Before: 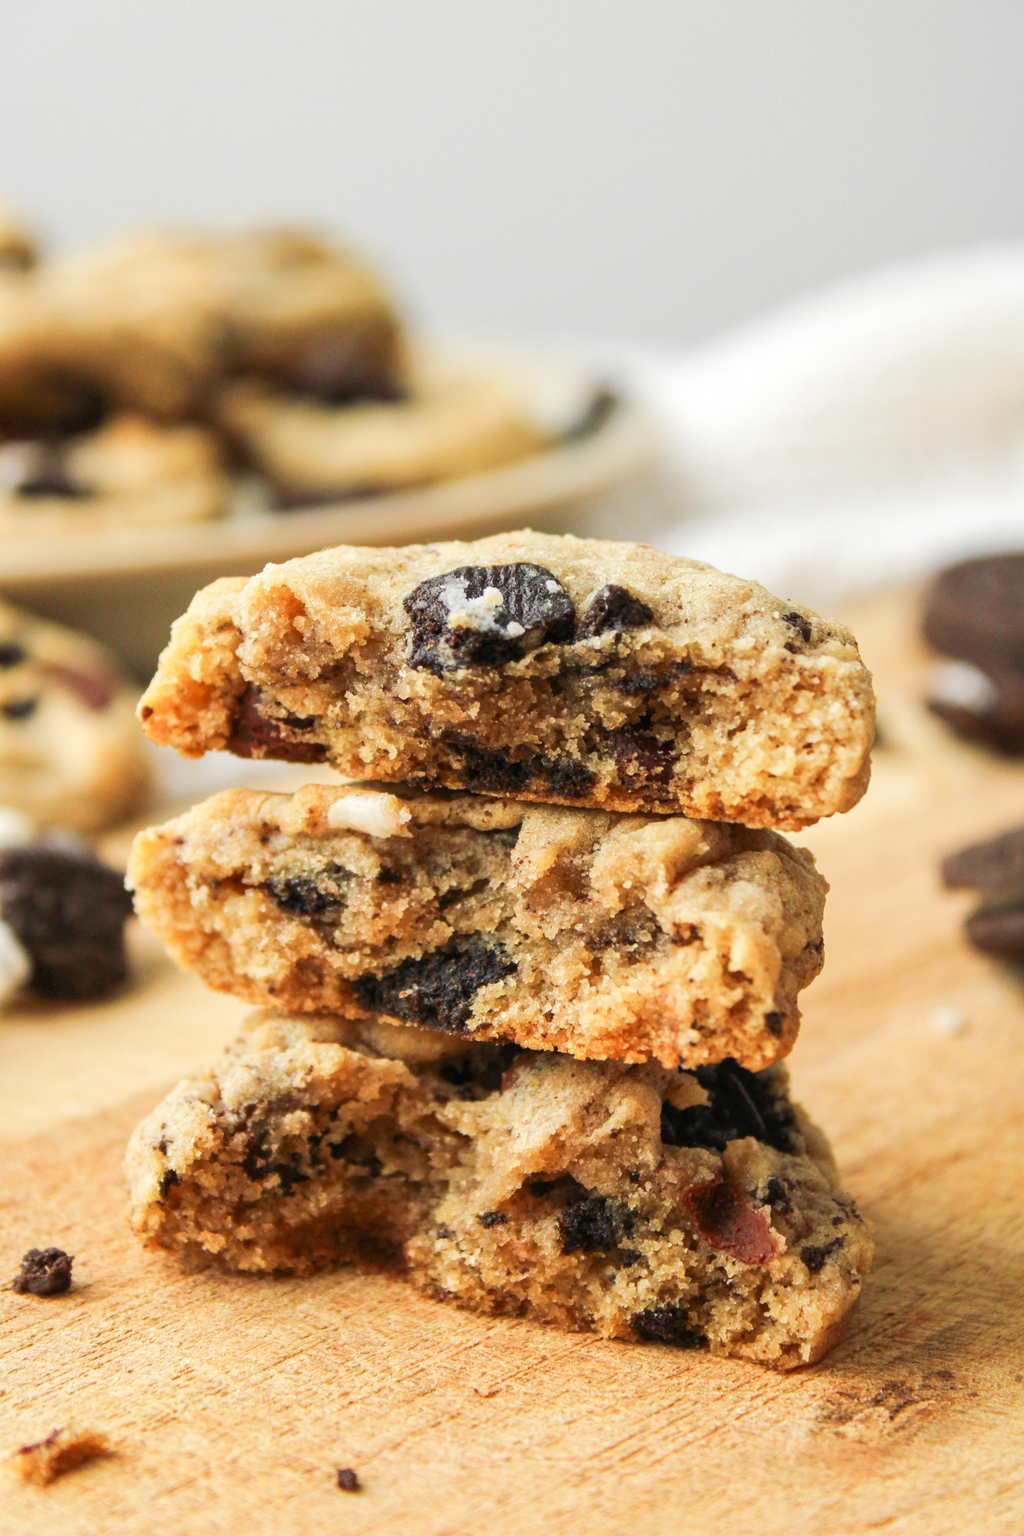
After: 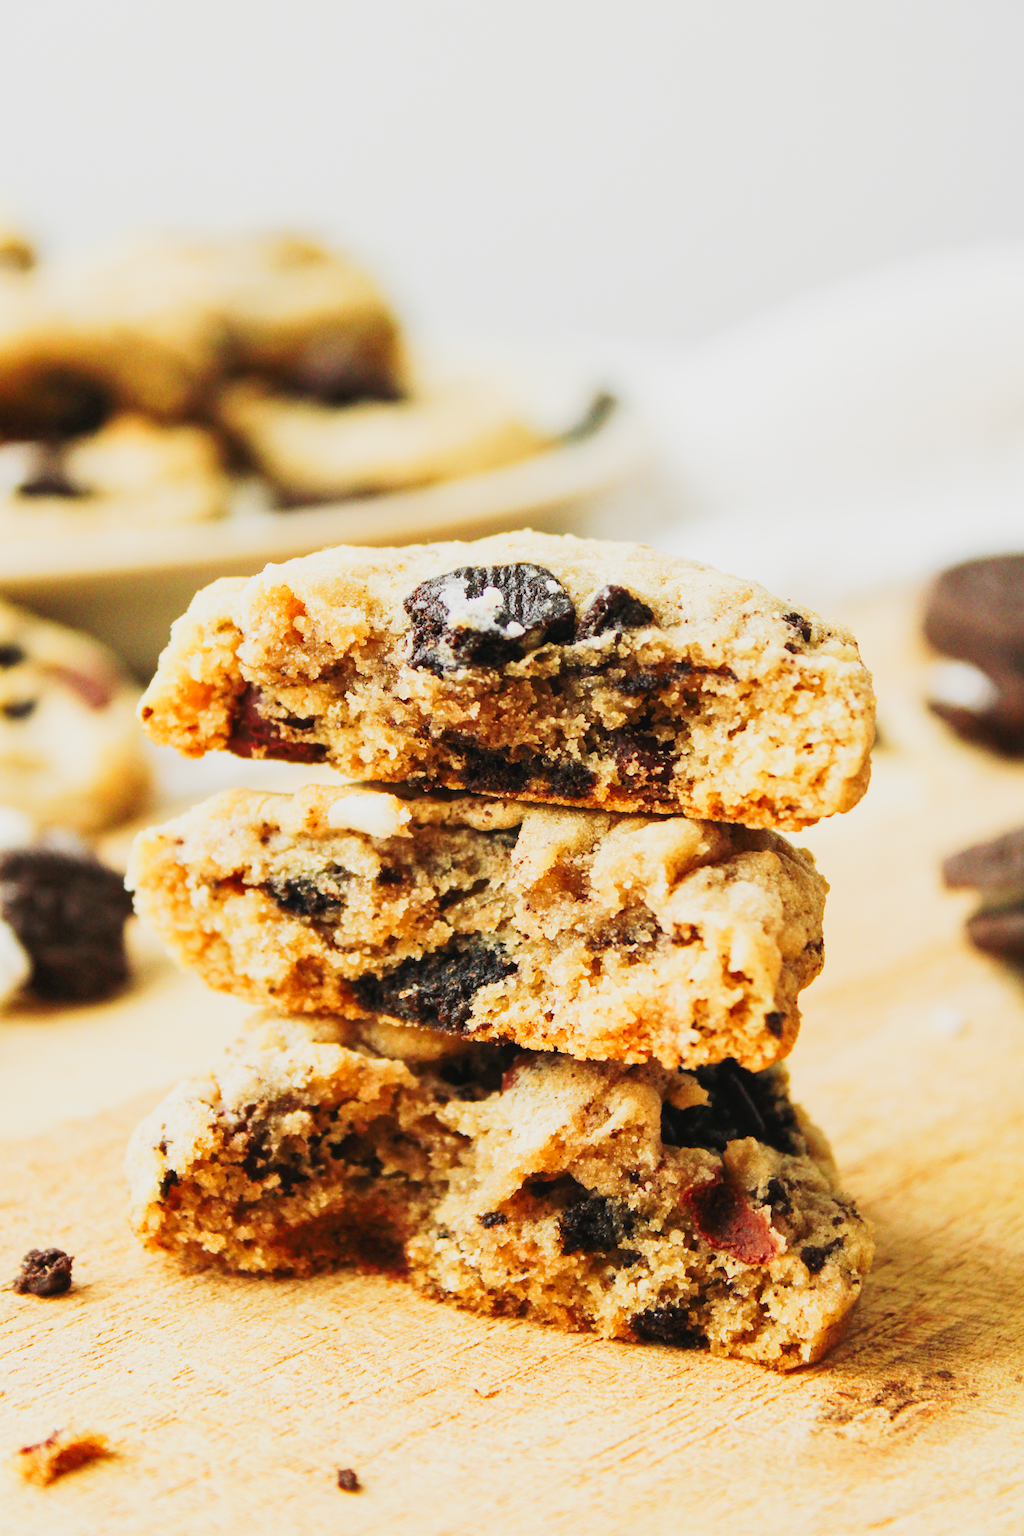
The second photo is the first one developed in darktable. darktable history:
tone curve: curves: ch0 [(0, 0.021) (0.104, 0.093) (0.236, 0.234) (0.456, 0.566) (0.647, 0.78) (0.864, 0.9) (1, 0.932)]; ch1 [(0, 0) (0.353, 0.344) (0.43, 0.401) (0.479, 0.476) (0.502, 0.504) (0.544, 0.534) (0.566, 0.566) (0.612, 0.621) (0.657, 0.679) (1, 1)]; ch2 [(0, 0) (0.34, 0.314) (0.434, 0.43) (0.5, 0.498) (0.528, 0.536) (0.56, 0.576) (0.595, 0.638) (0.644, 0.729) (1, 1)], preserve colors none
